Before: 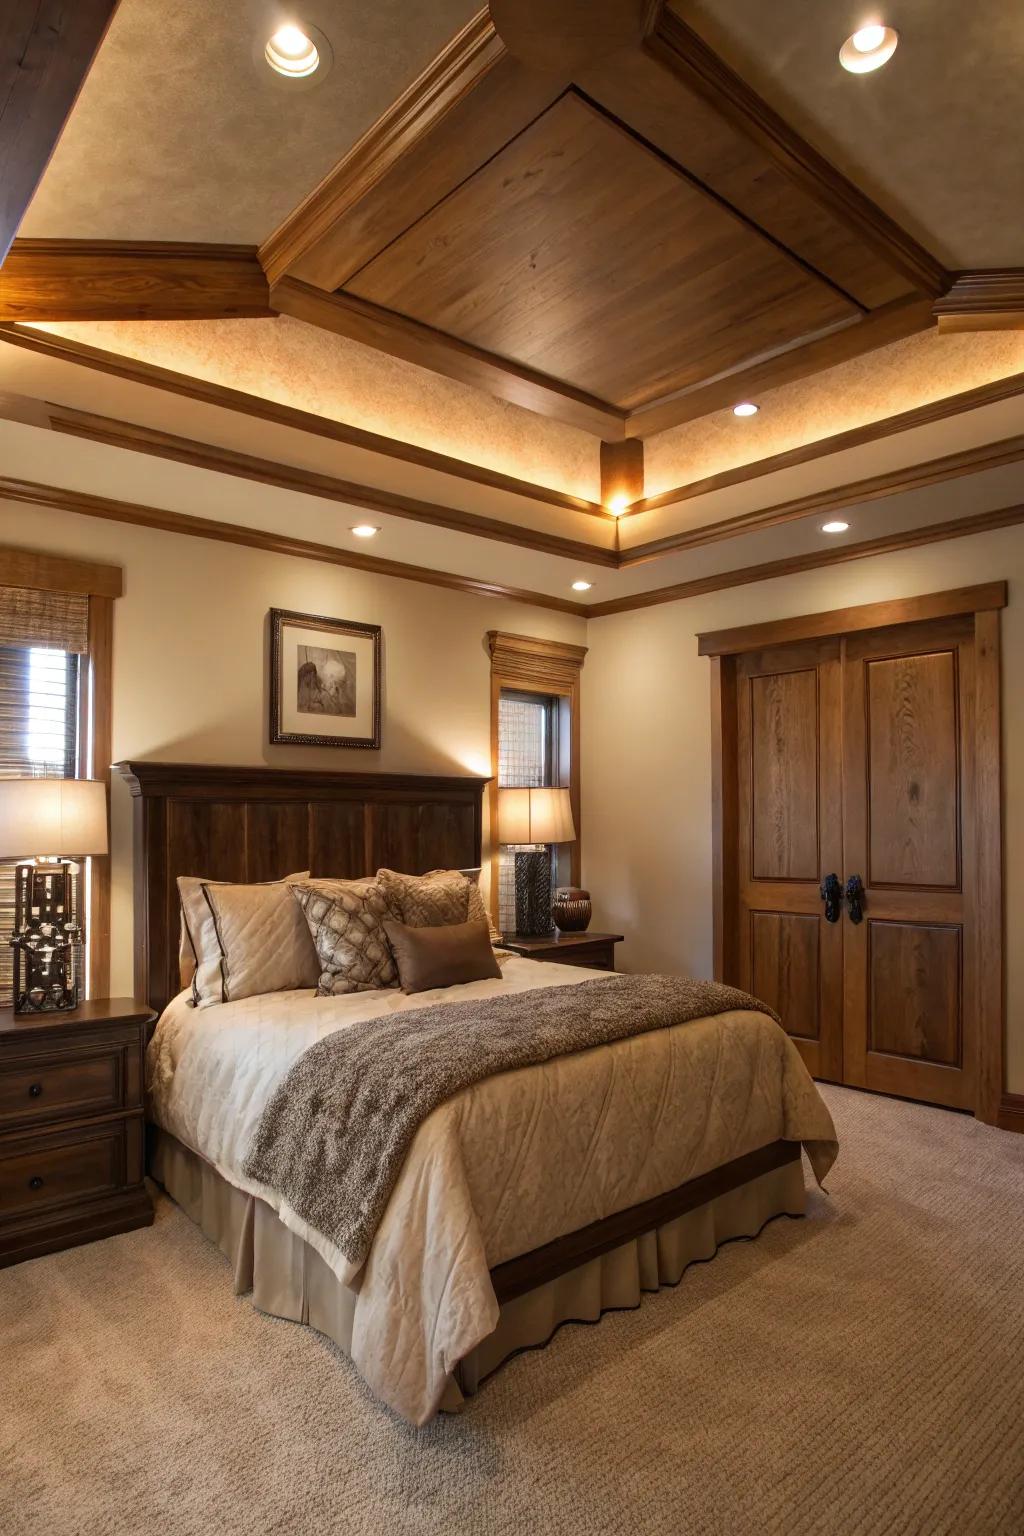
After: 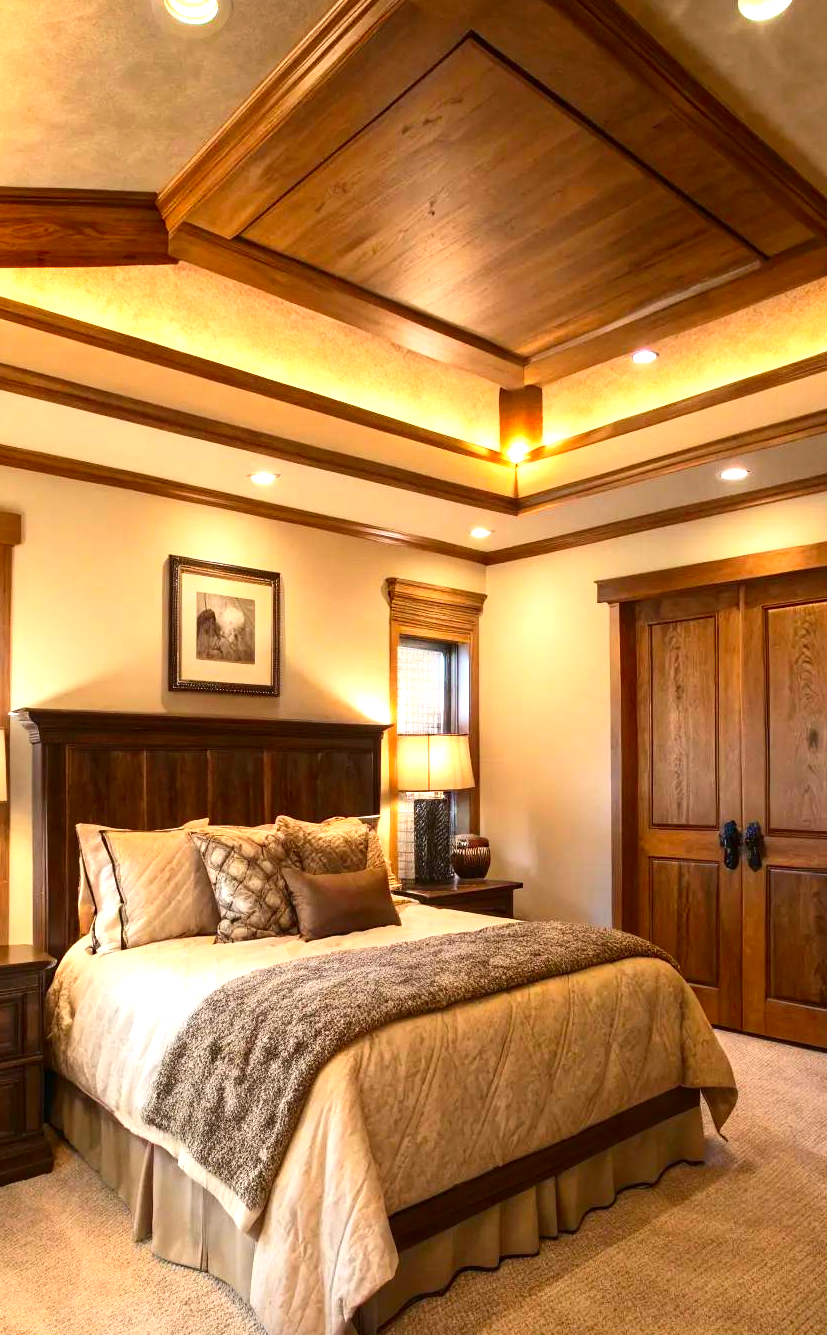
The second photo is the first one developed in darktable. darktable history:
crop: left 9.924%, top 3.496%, right 9.271%, bottom 9.554%
contrast brightness saturation: contrast 0.179, saturation 0.305
exposure: black level correction 0, exposure 1.001 EV, compensate highlight preservation false
